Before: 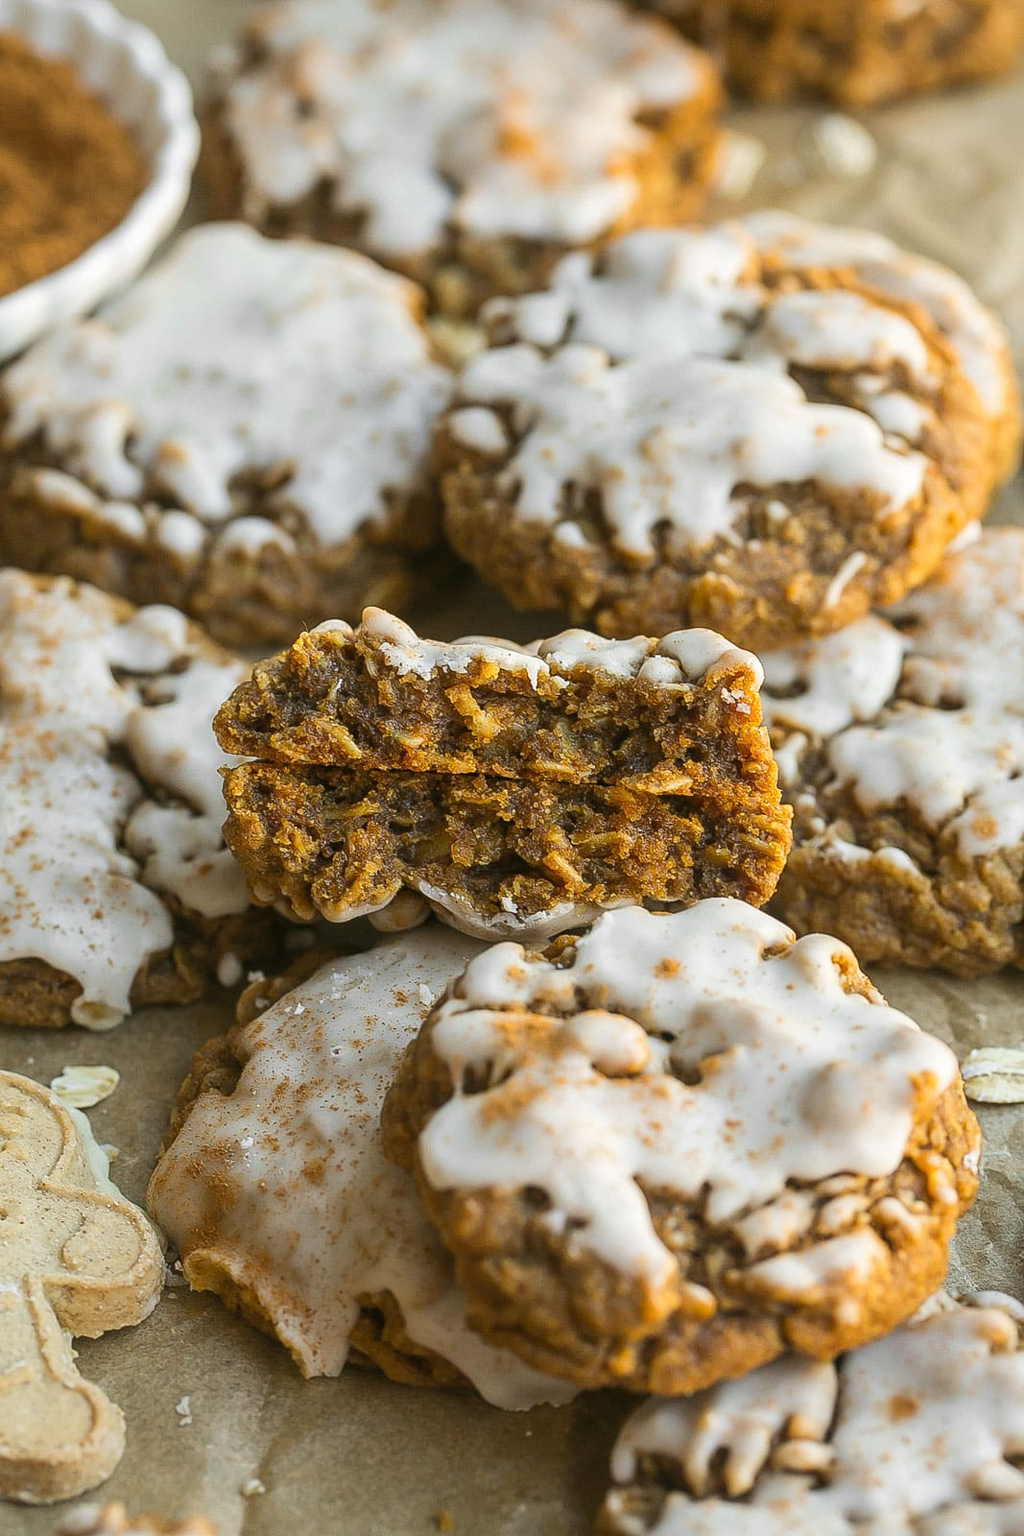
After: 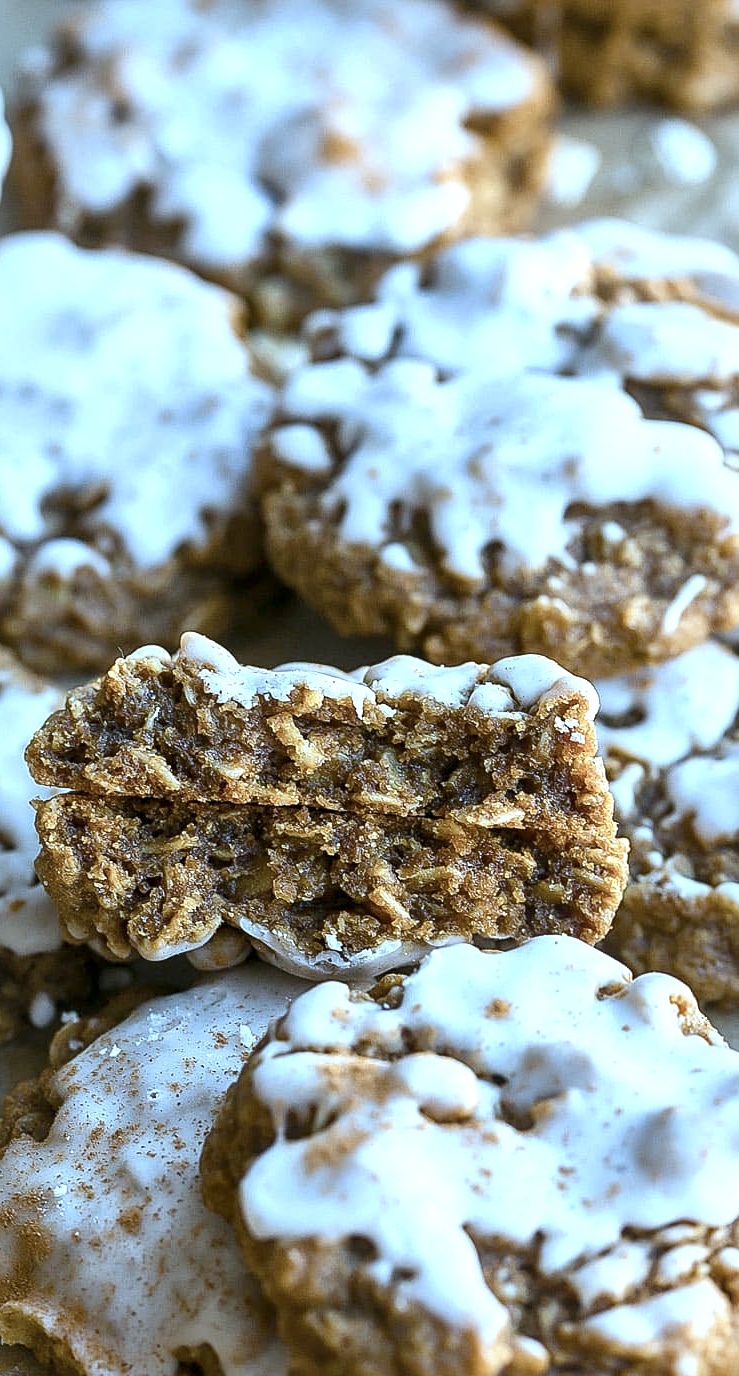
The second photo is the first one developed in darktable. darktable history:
crop: left 18.479%, right 12.2%, bottom 13.971%
local contrast: mode bilateral grid, contrast 25, coarseness 60, detail 151%, midtone range 0.2
sharpen: amount 0.2
color calibration: illuminant as shot in camera, x 0.37, y 0.382, temperature 4313.32 K
color balance rgb: perceptual saturation grading › global saturation 25%, perceptual saturation grading › highlights -50%, perceptual saturation grading › shadows 30%, perceptual brilliance grading › global brilliance 12%, global vibrance 20%
white balance: red 0.967, blue 1.119, emerald 0.756
color correction: highlights a* -12.64, highlights b* -18.1, saturation 0.7
